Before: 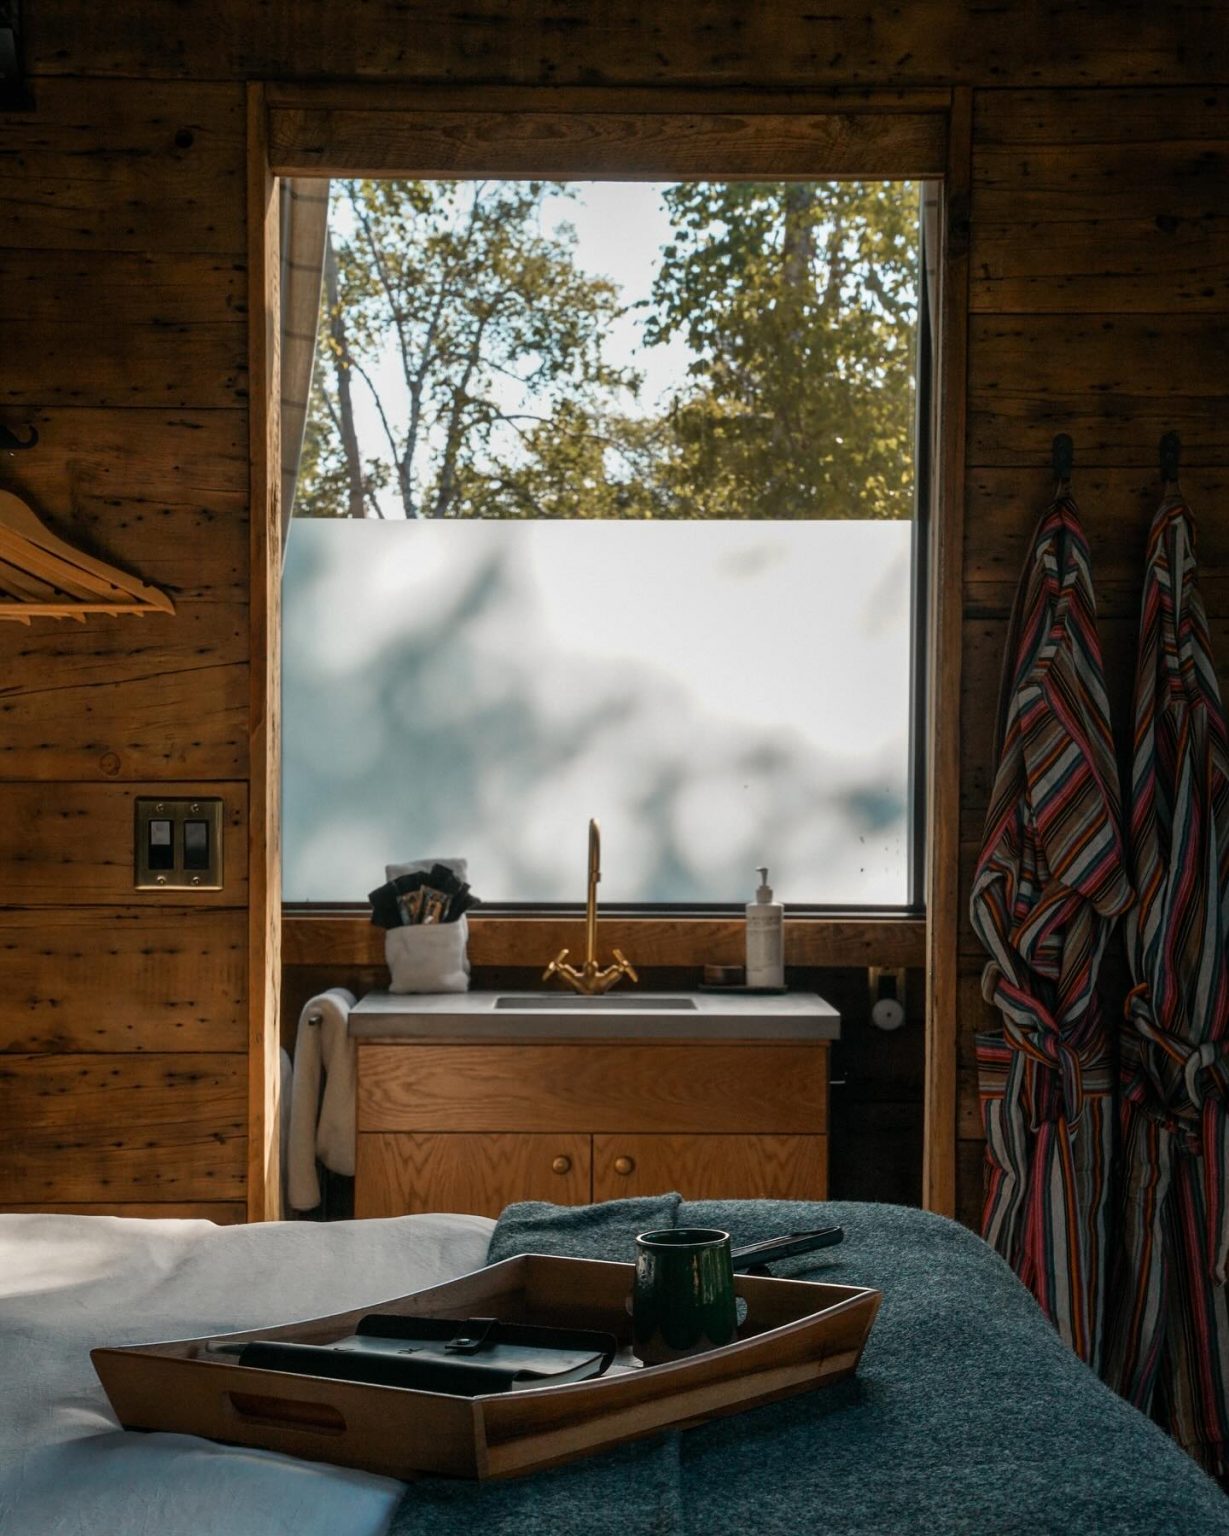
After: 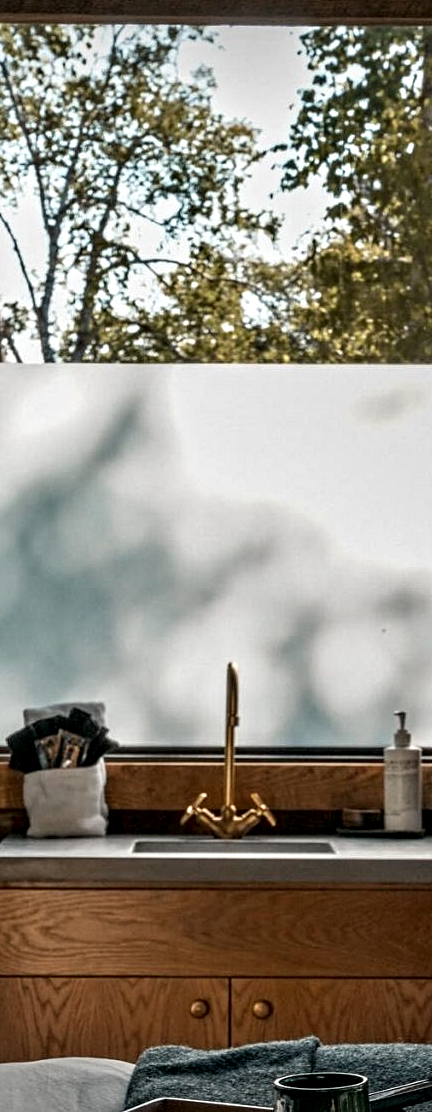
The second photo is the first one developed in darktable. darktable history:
vignetting: on, module defaults
contrast equalizer: octaves 7, y [[0.5, 0.542, 0.583, 0.625, 0.667, 0.708], [0.5 ×6], [0.5 ×6], [0 ×6], [0 ×6]]
crop and rotate: left 29.476%, top 10.214%, right 35.32%, bottom 17.333%
